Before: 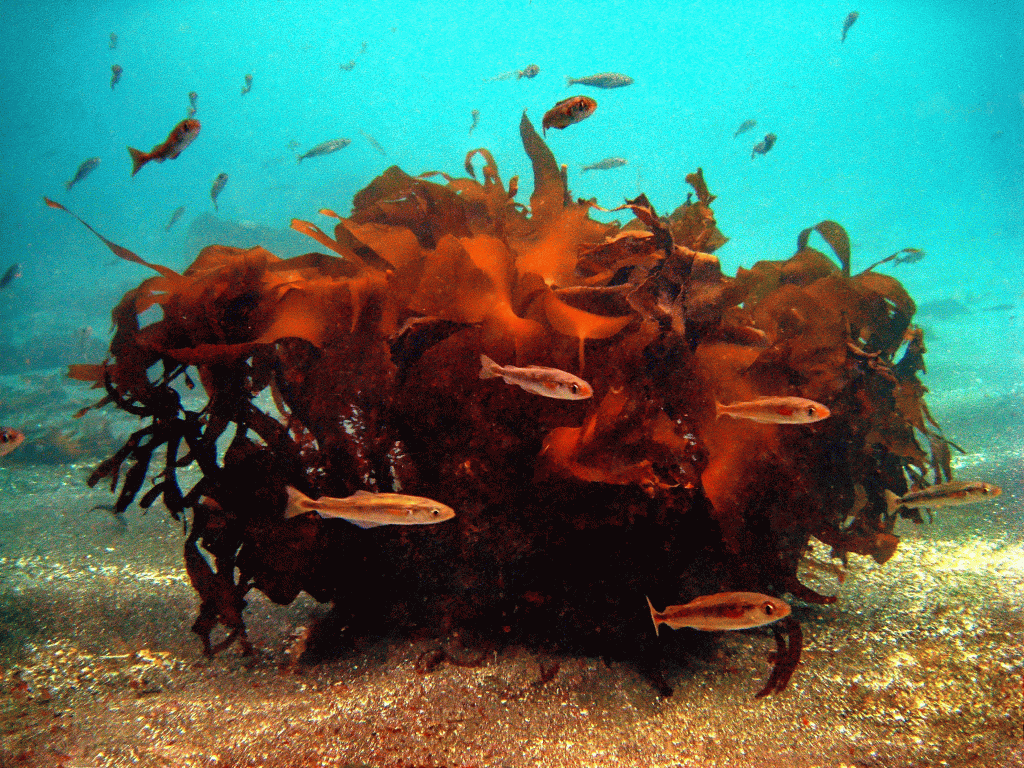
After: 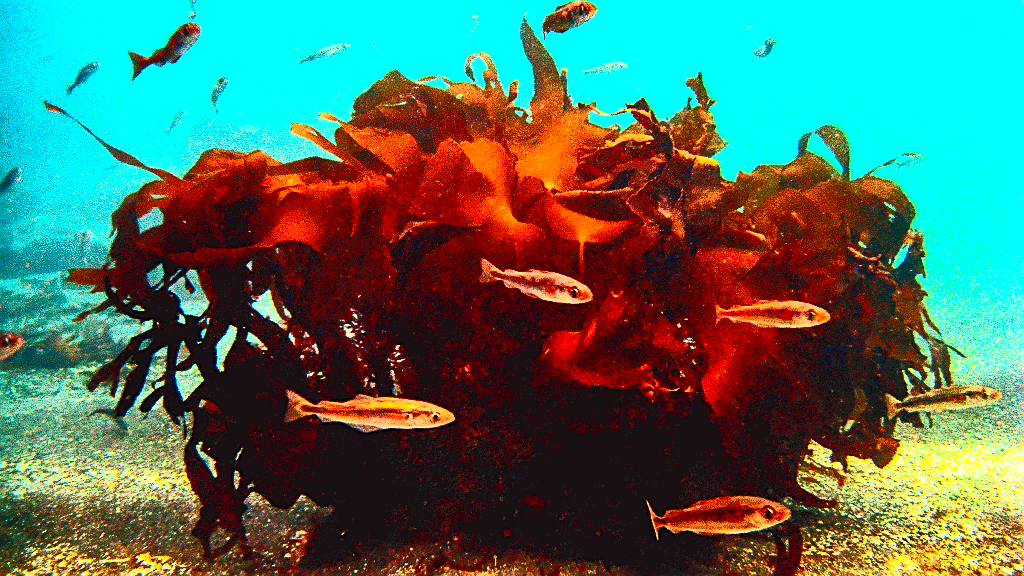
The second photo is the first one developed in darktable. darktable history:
crop and rotate: top 12.5%, bottom 12.5%
sharpen: on, module defaults
color balance: mode lift, gamma, gain (sRGB)
contrast brightness saturation: contrast 0.83, brightness 0.59, saturation 0.59
